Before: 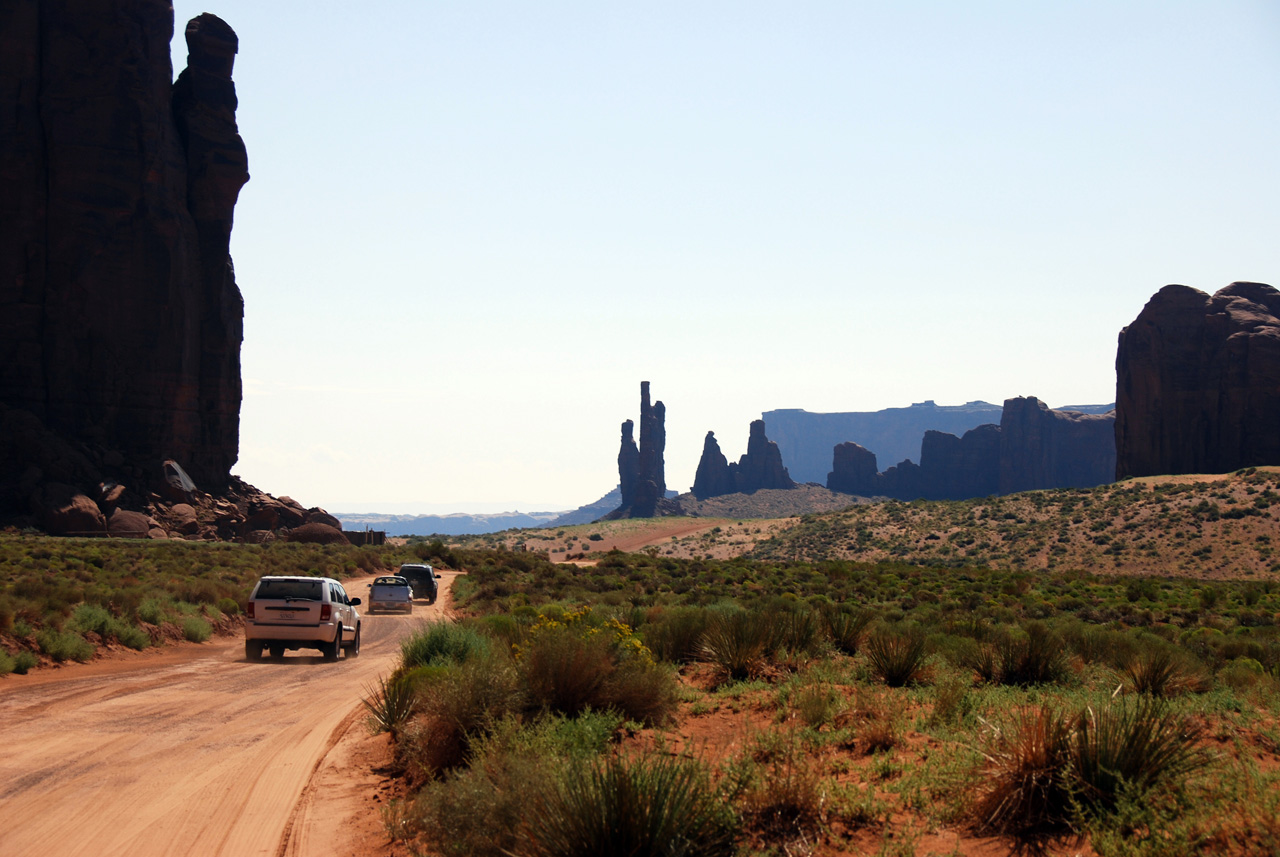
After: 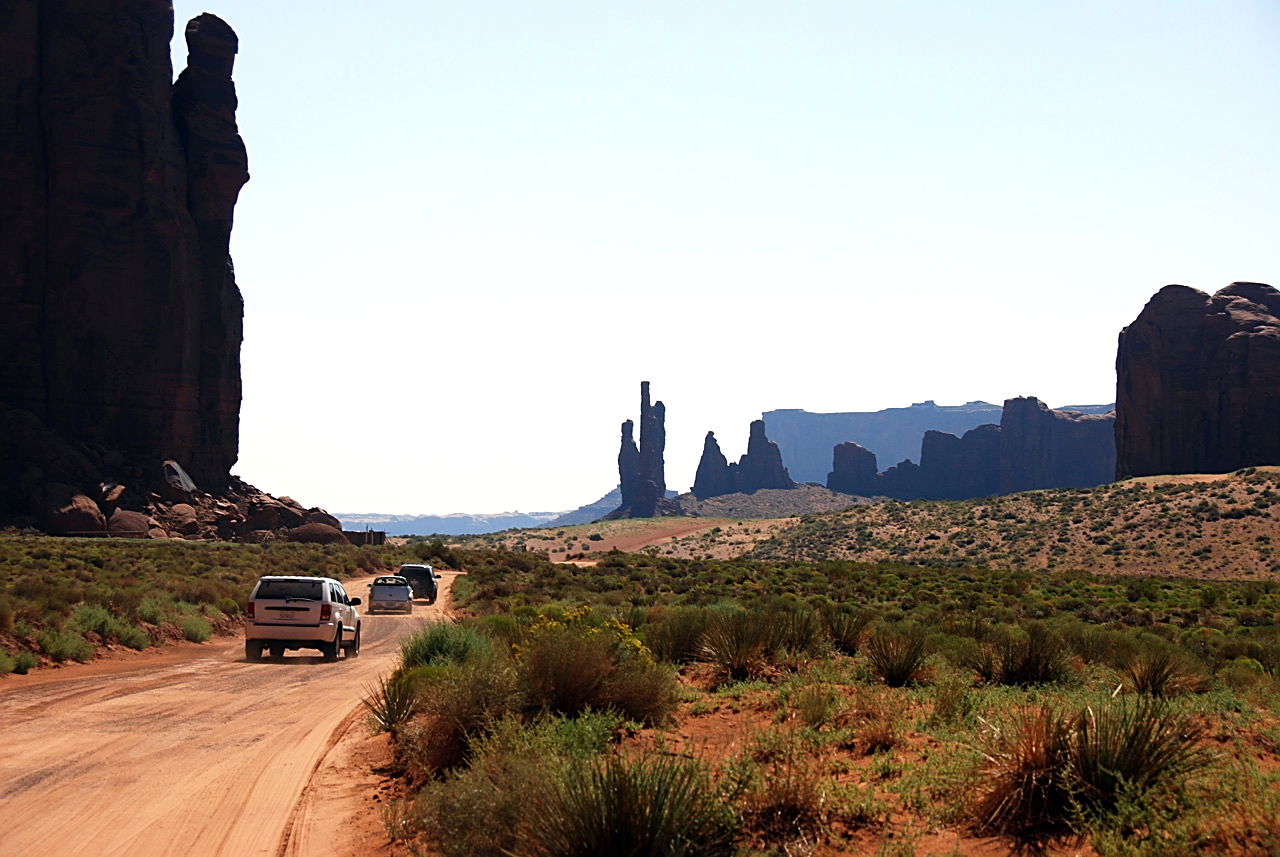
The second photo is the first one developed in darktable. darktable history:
exposure: exposure 0.191 EV, compensate highlight preservation false
sharpen: on, module defaults
tone equalizer: on, module defaults
